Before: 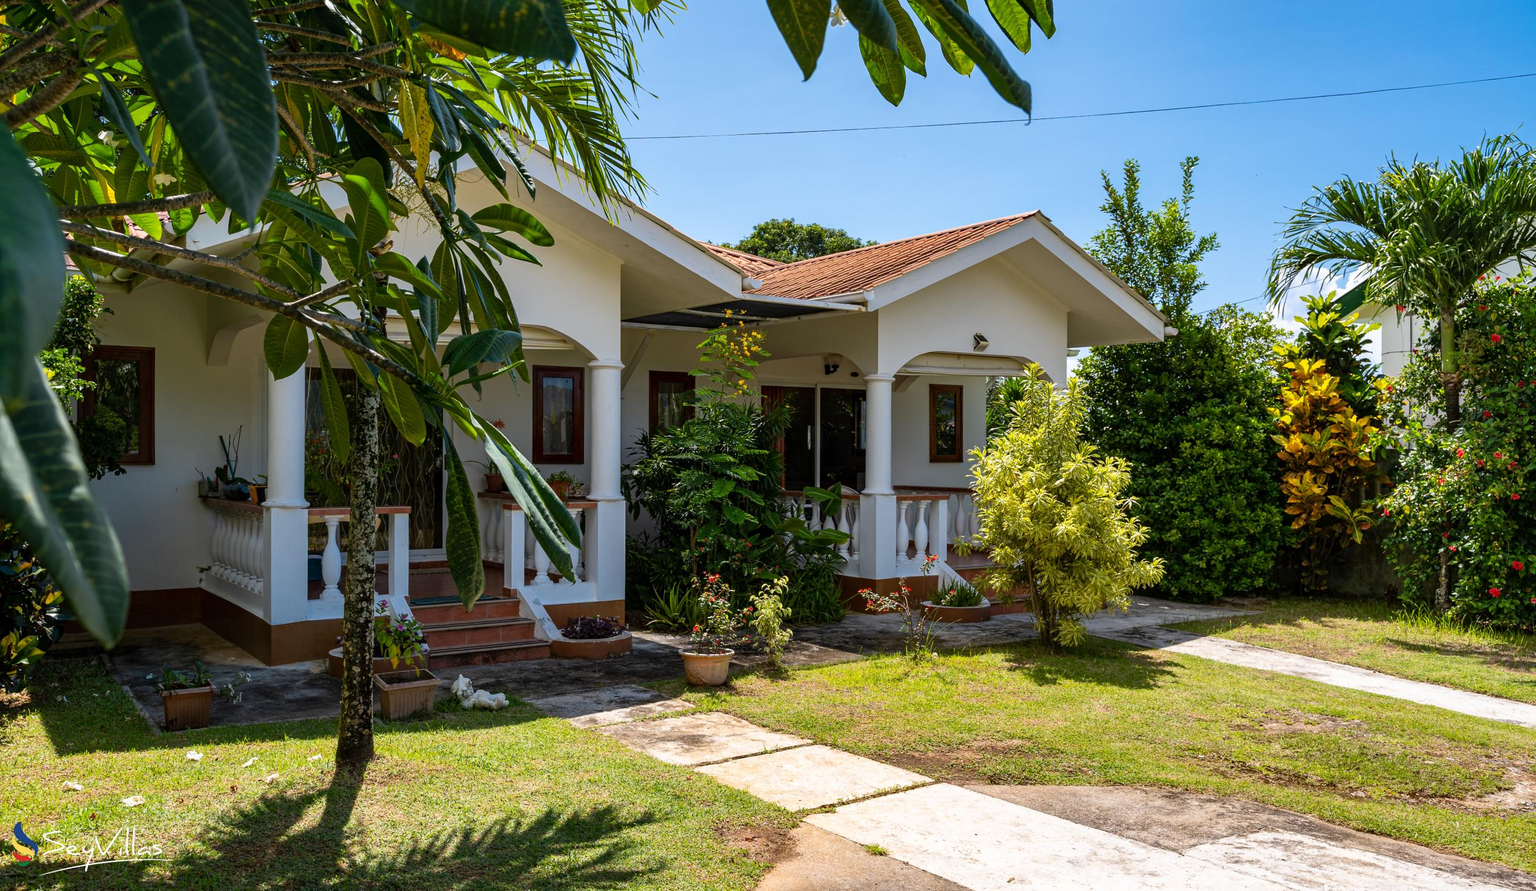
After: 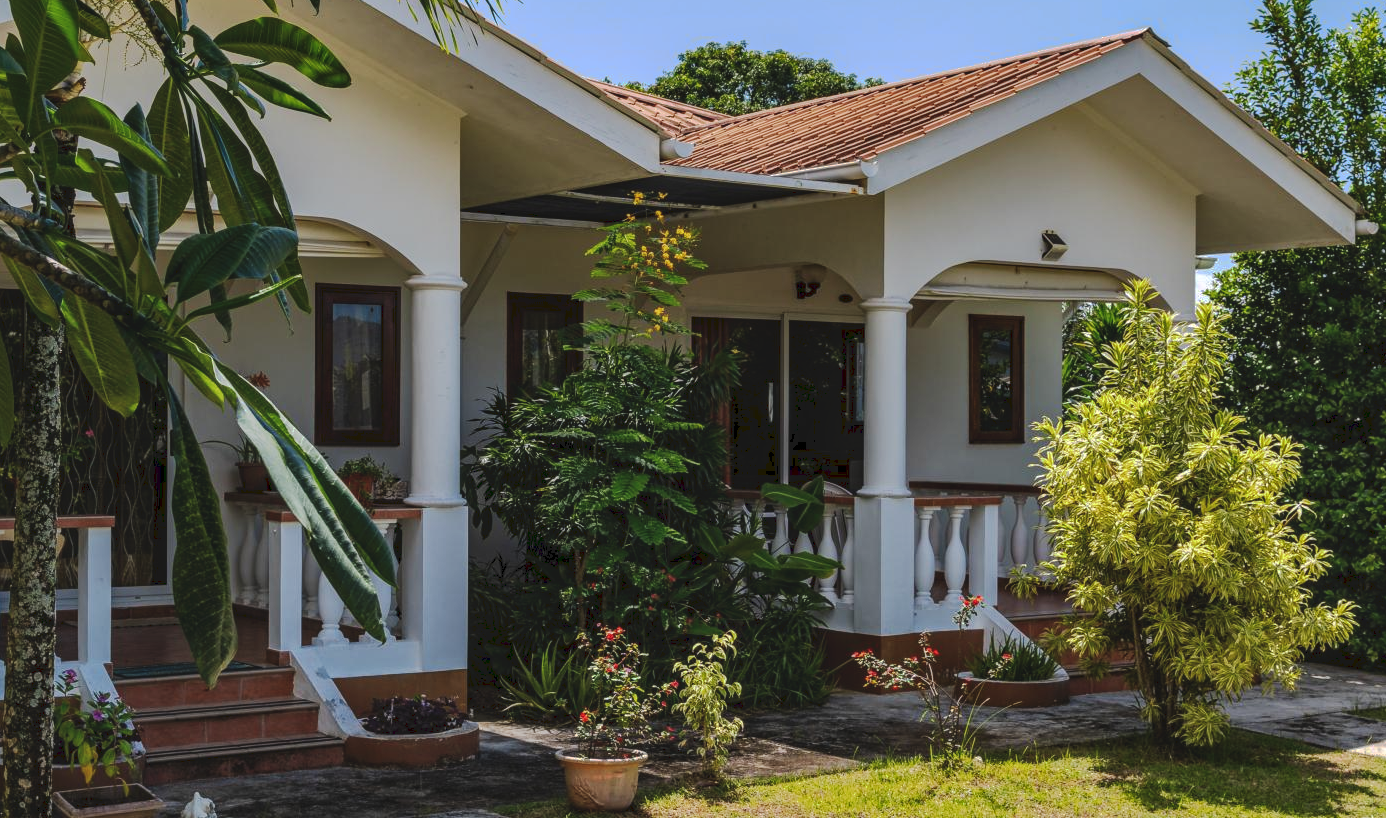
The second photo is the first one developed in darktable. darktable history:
tone curve: curves: ch0 [(0, 0) (0.003, 0.098) (0.011, 0.099) (0.025, 0.103) (0.044, 0.114) (0.069, 0.13) (0.1, 0.142) (0.136, 0.161) (0.177, 0.189) (0.224, 0.224) (0.277, 0.266) (0.335, 0.32) (0.399, 0.38) (0.468, 0.45) (0.543, 0.522) (0.623, 0.598) (0.709, 0.669) (0.801, 0.731) (0.898, 0.786) (1, 1)], preserve colors none
local contrast: on, module defaults
crop and rotate: left 22.228%, top 21.744%, right 22.974%, bottom 22.45%
